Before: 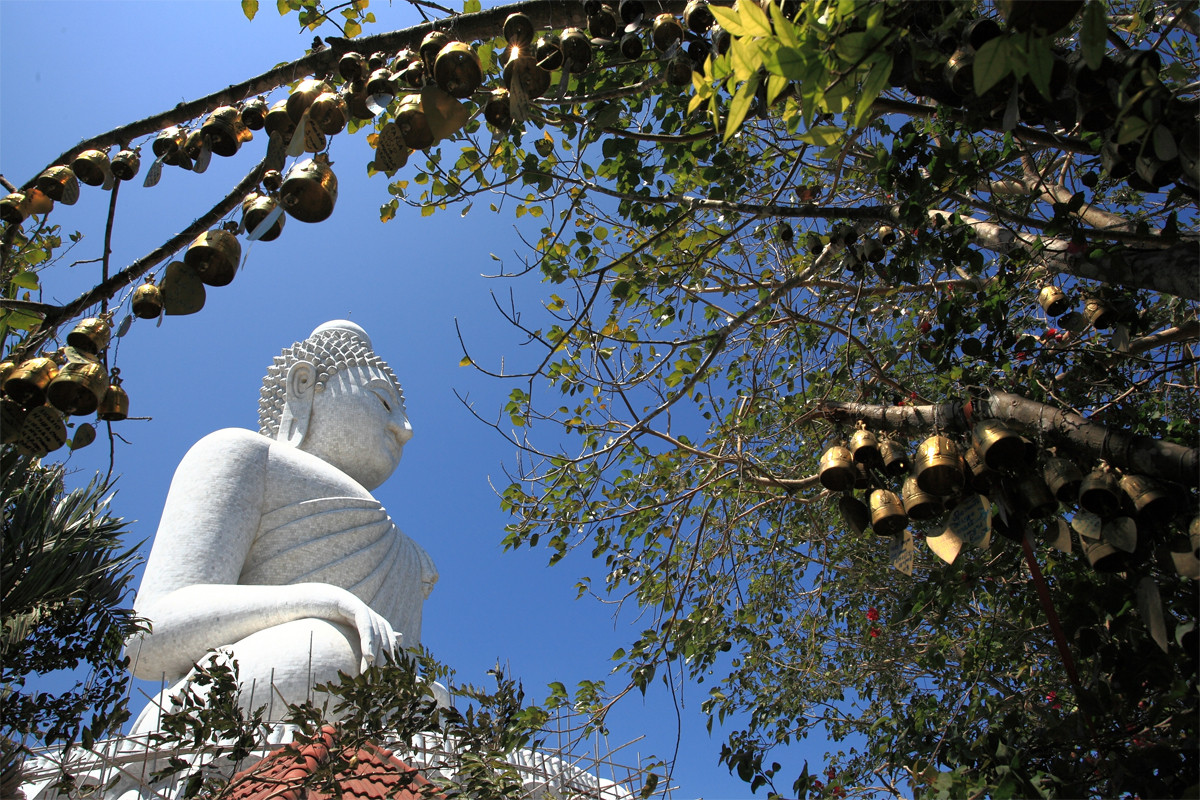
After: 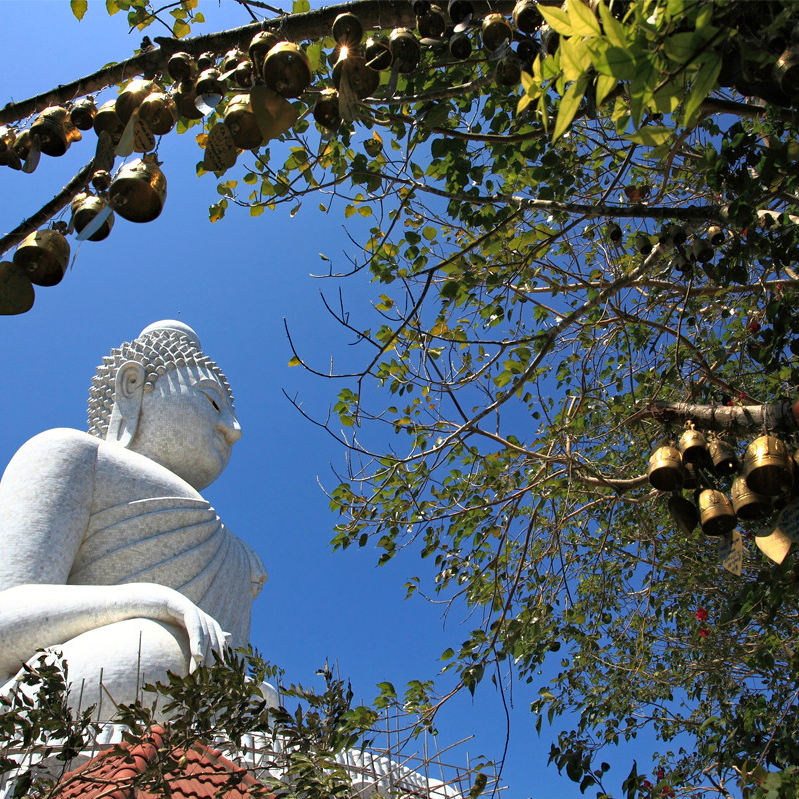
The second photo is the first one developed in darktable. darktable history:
haze removal: compatibility mode true, adaptive false
velvia: on, module defaults
crop and rotate: left 14.303%, right 19.049%
